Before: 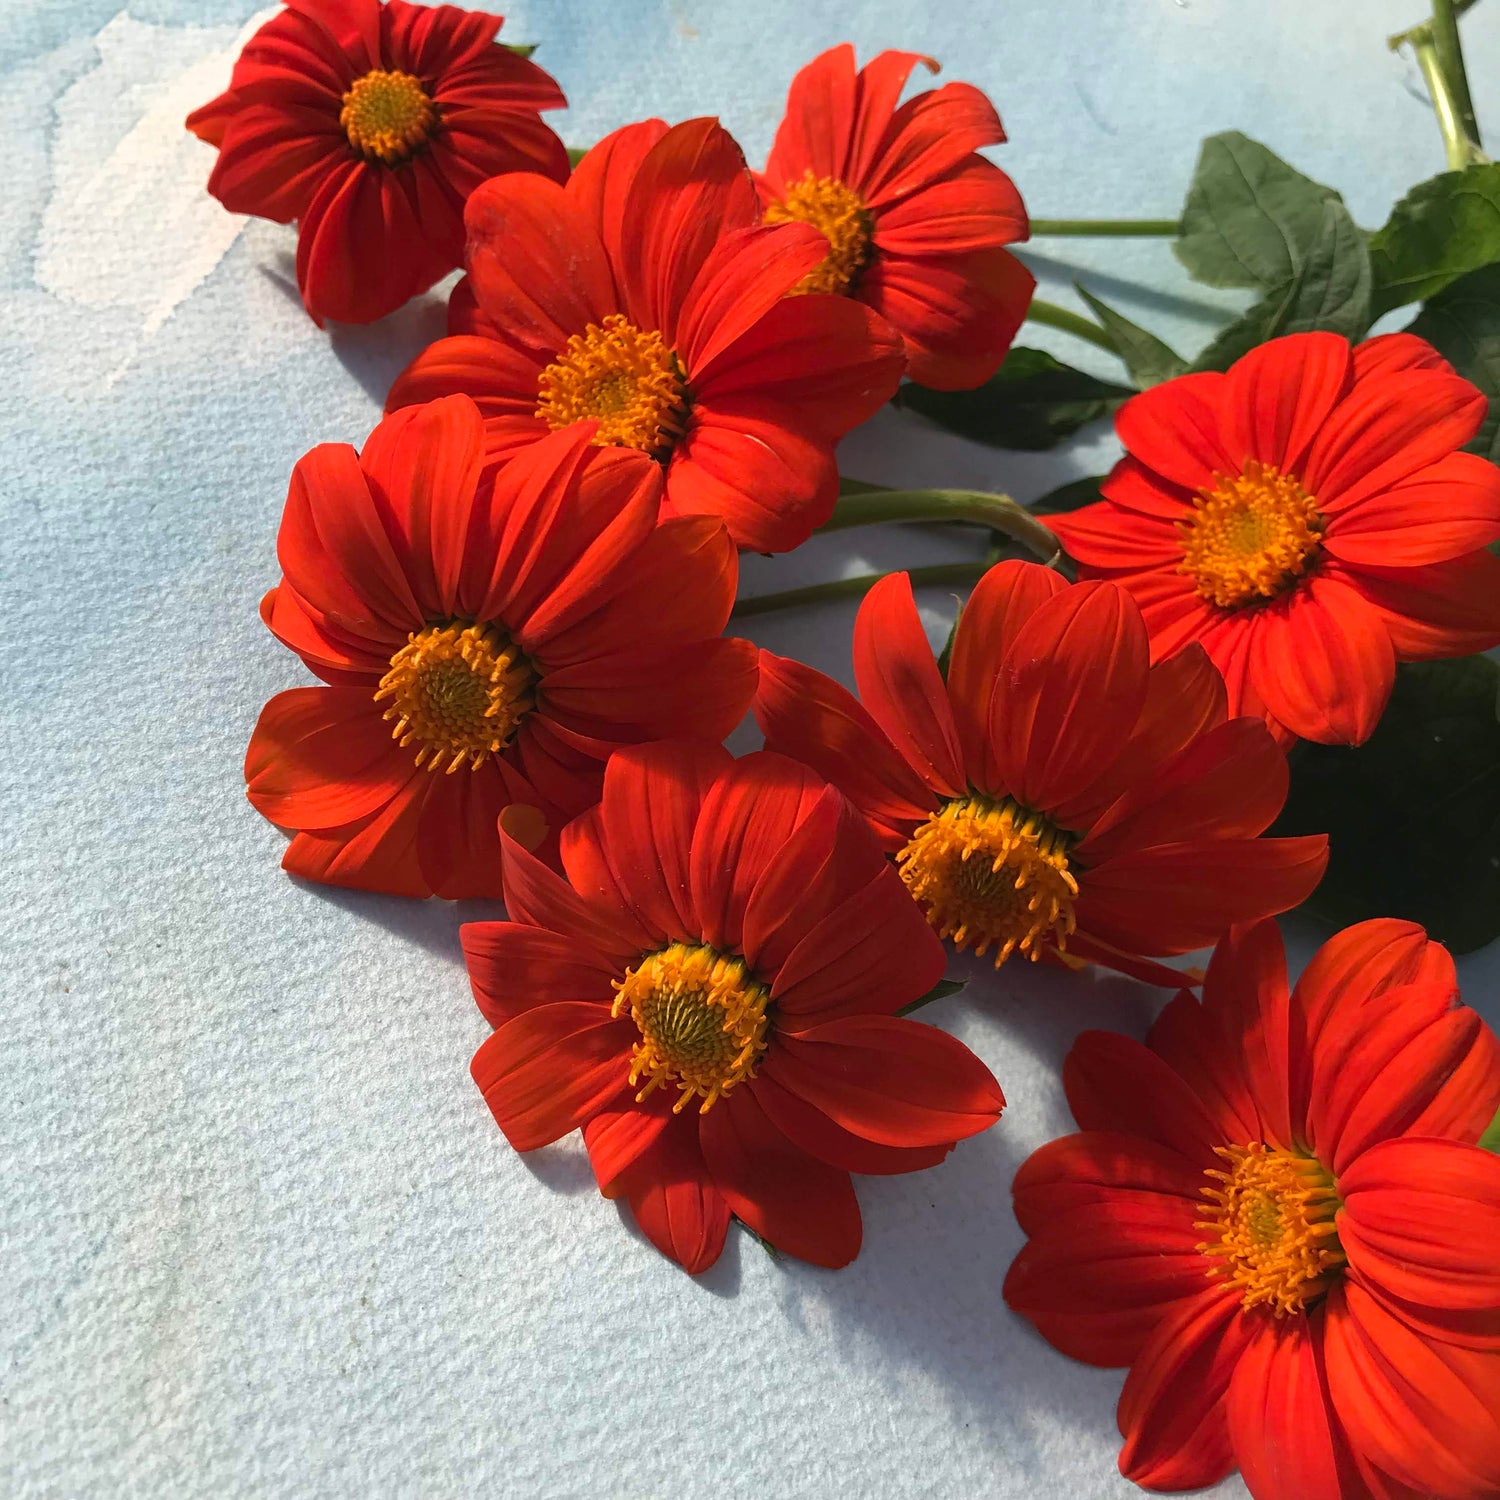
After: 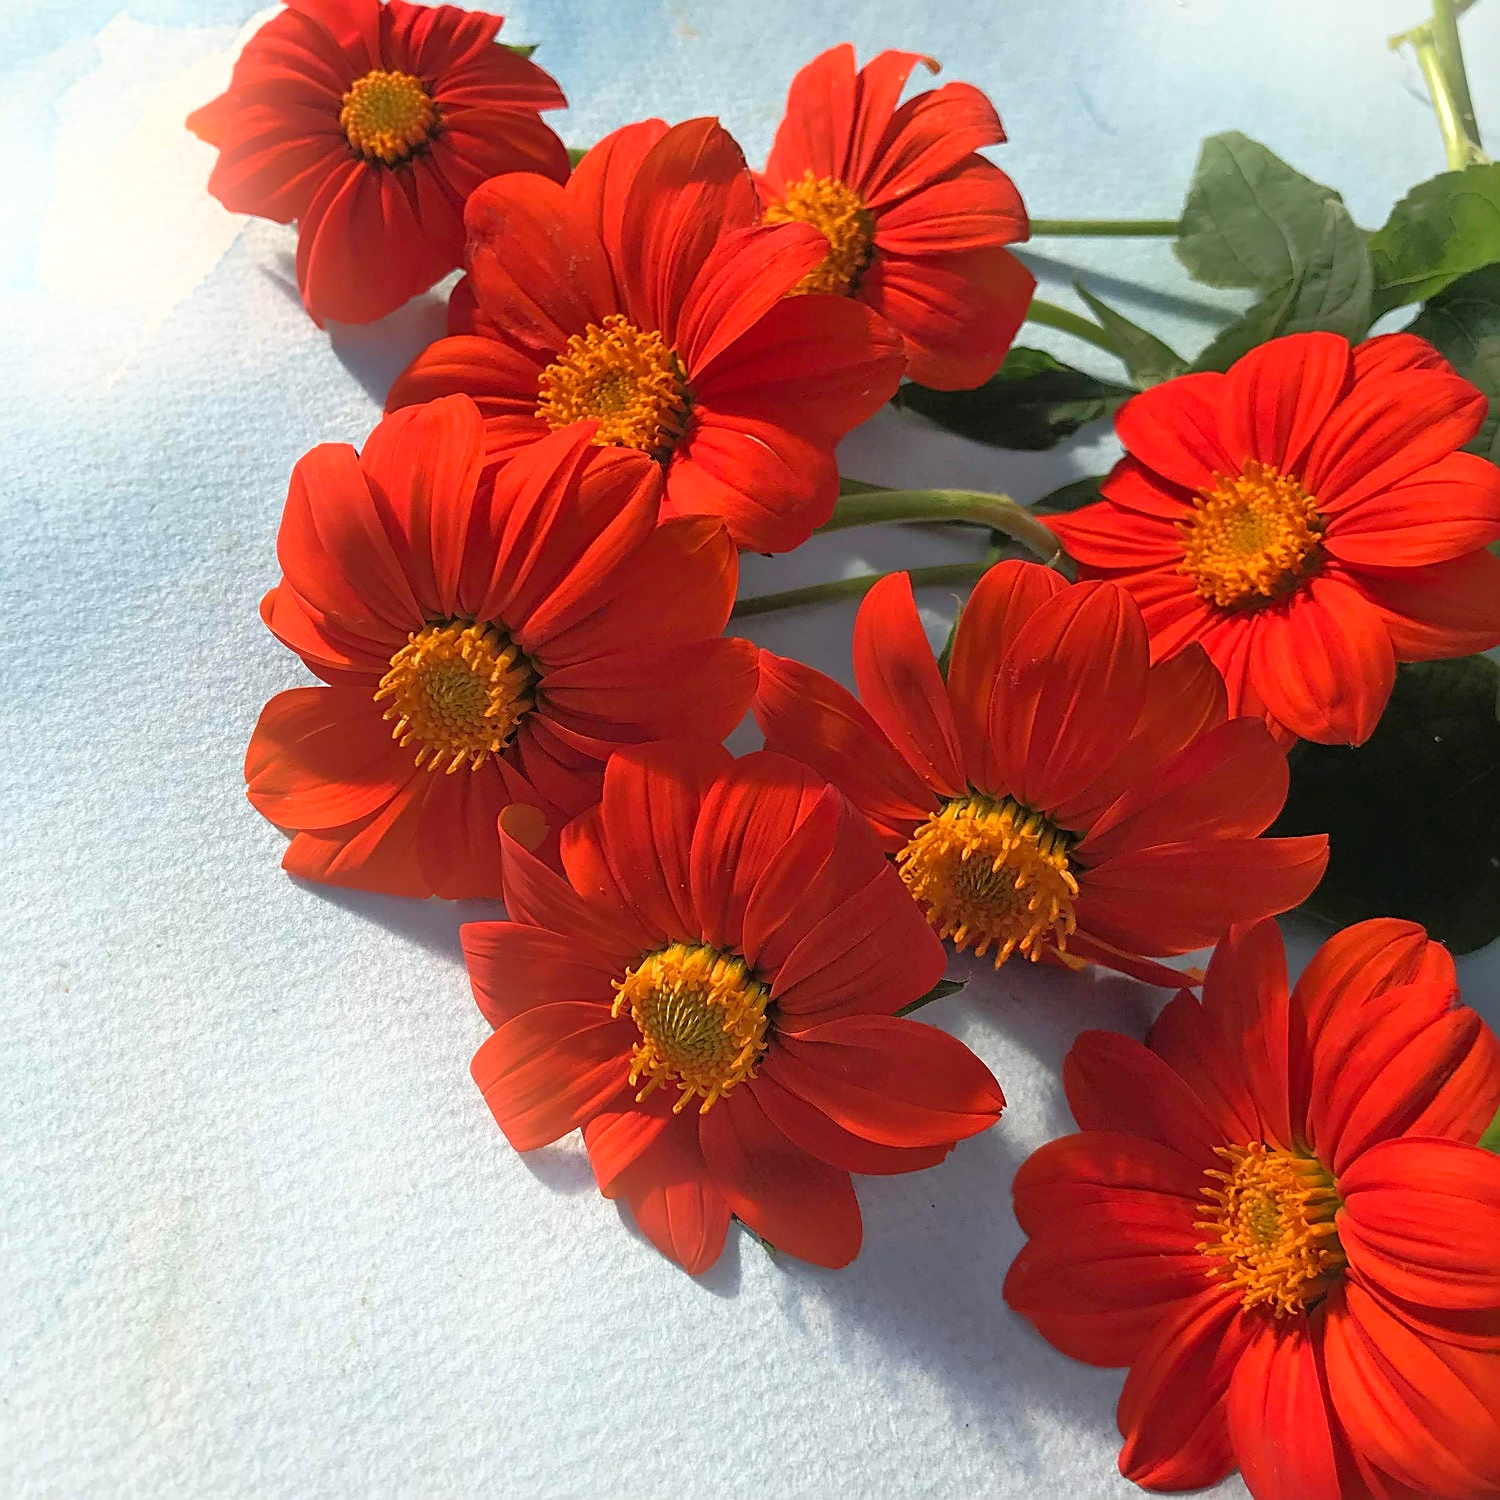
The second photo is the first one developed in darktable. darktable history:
tone equalizer: -8 EV -0.528 EV, -7 EV -0.319 EV, -6 EV -0.083 EV, -5 EV 0.413 EV, -4 EV 0.985 EV, -3 EV 0.791 EV, -2 EV -0.01 EV, -1 EV 0.14 EV, +0 EV -0.012 EV, smoothing 1
bloom: size 16%, threshold 98%, strength 20%
sharpen: on, module defaults
